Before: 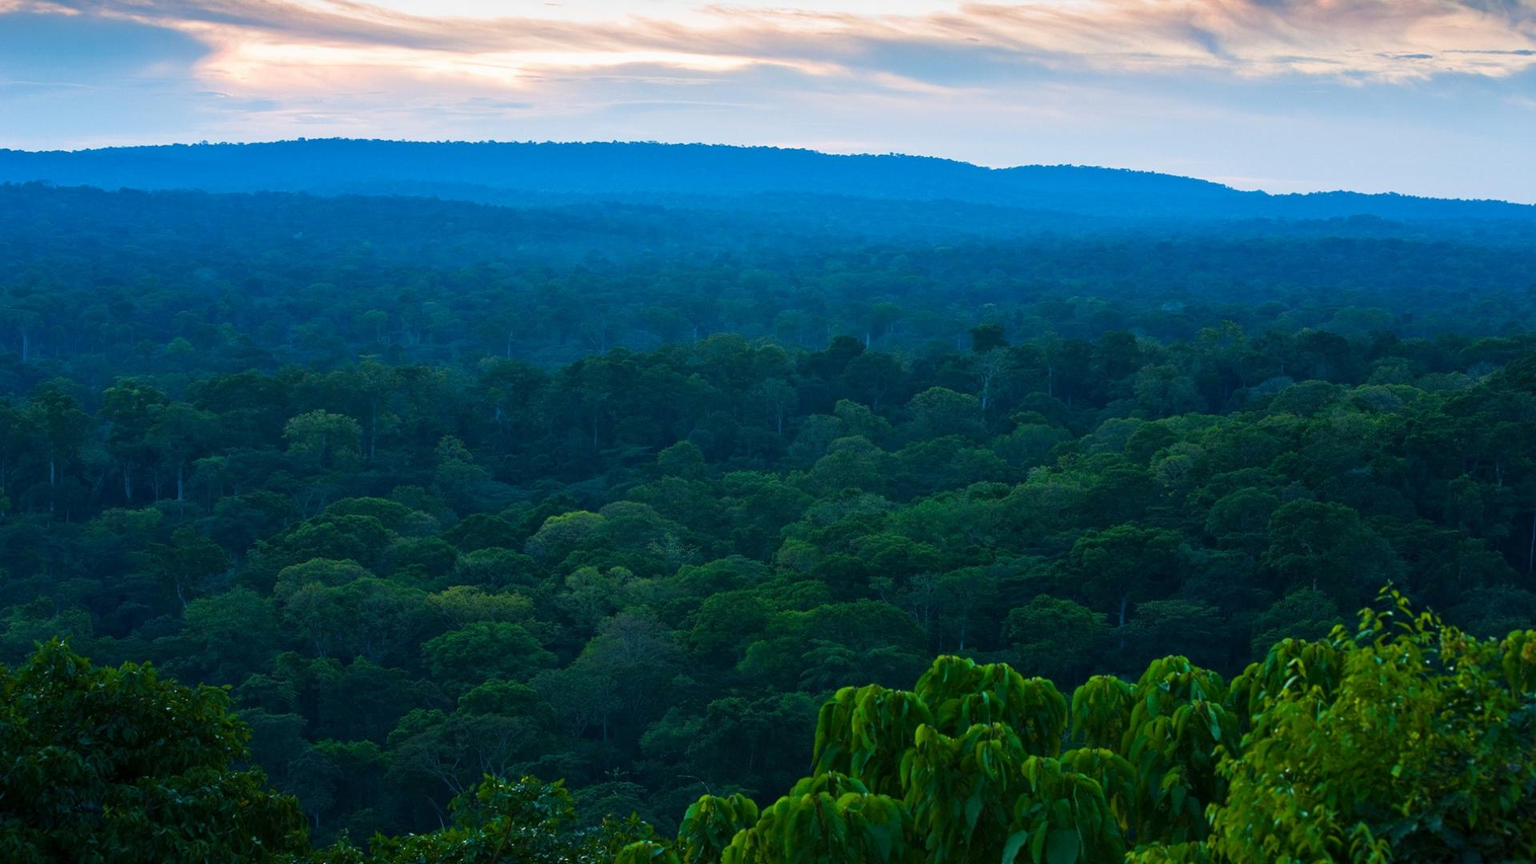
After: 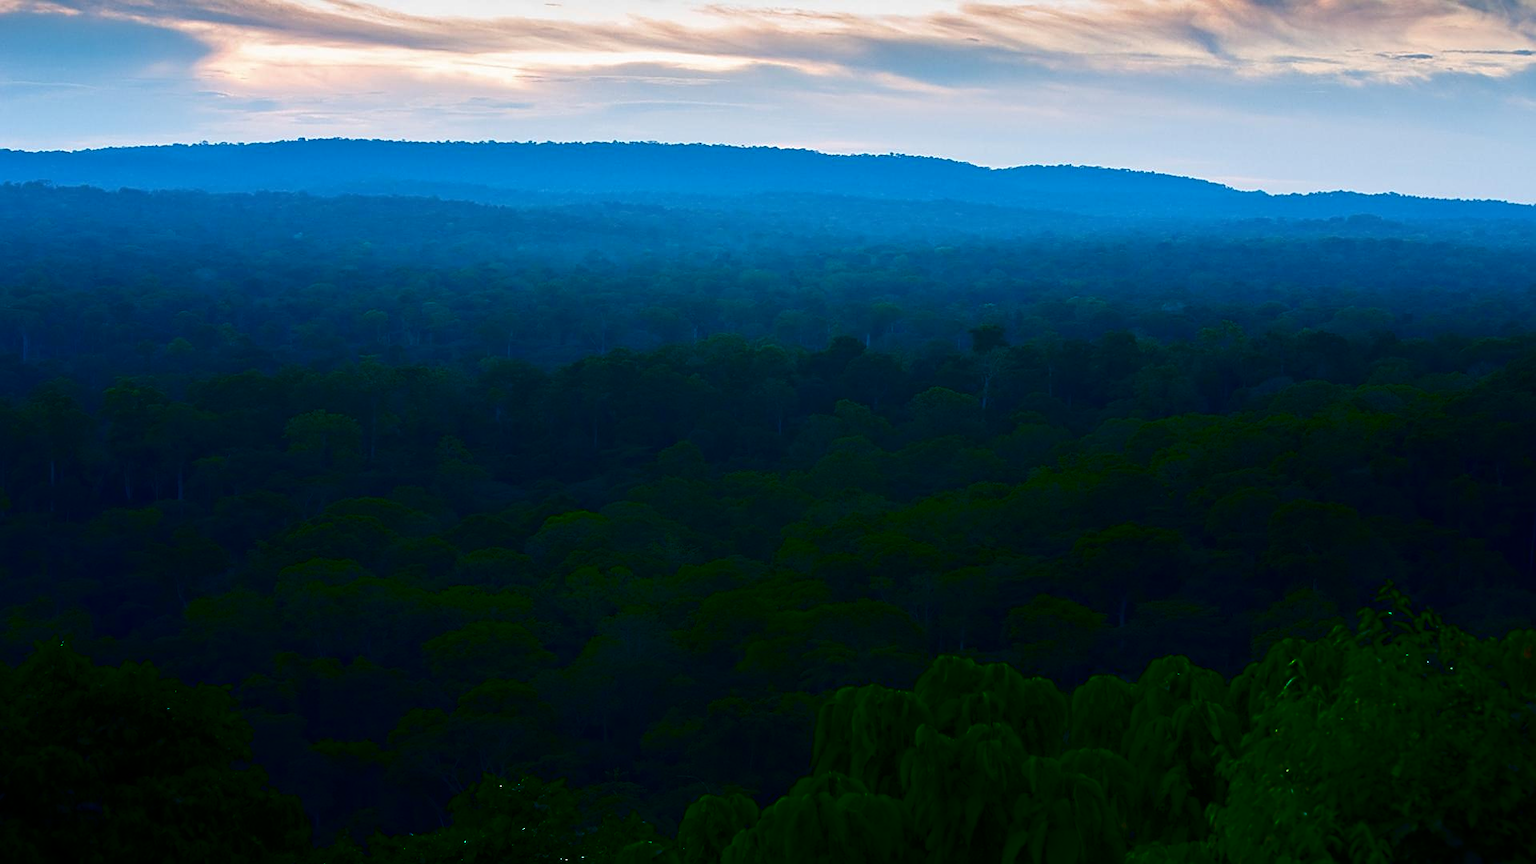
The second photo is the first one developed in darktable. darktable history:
sharpen: on, module defaults
shadows and highlights: shadows -88.16, highlights -36.57, soften with gaussian
